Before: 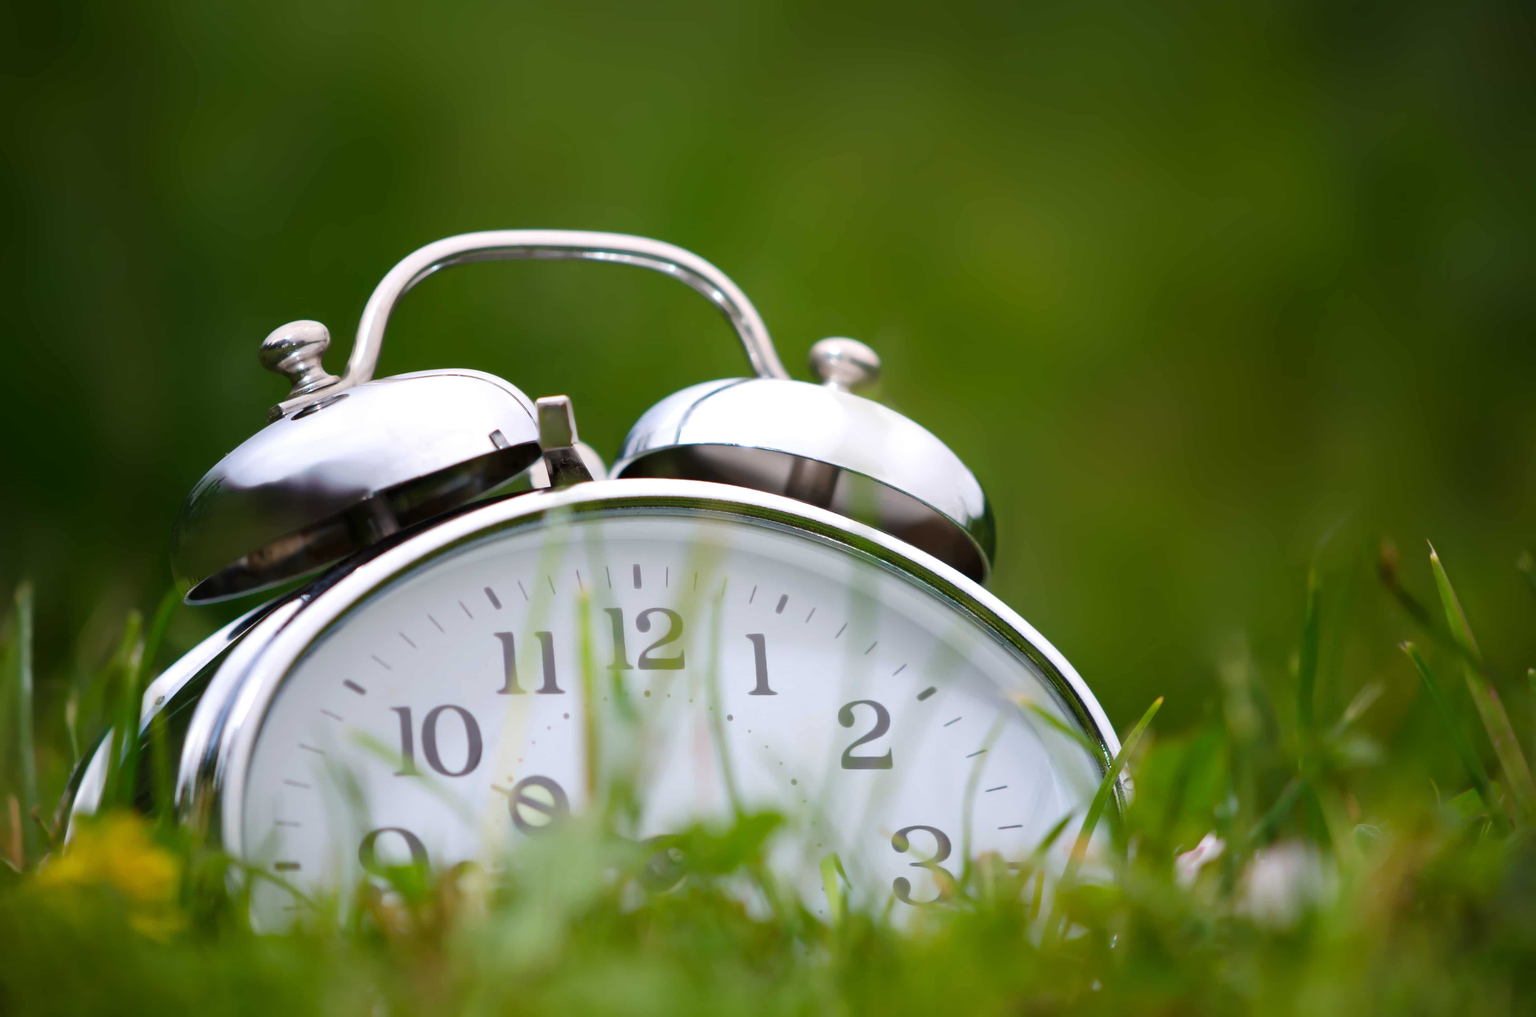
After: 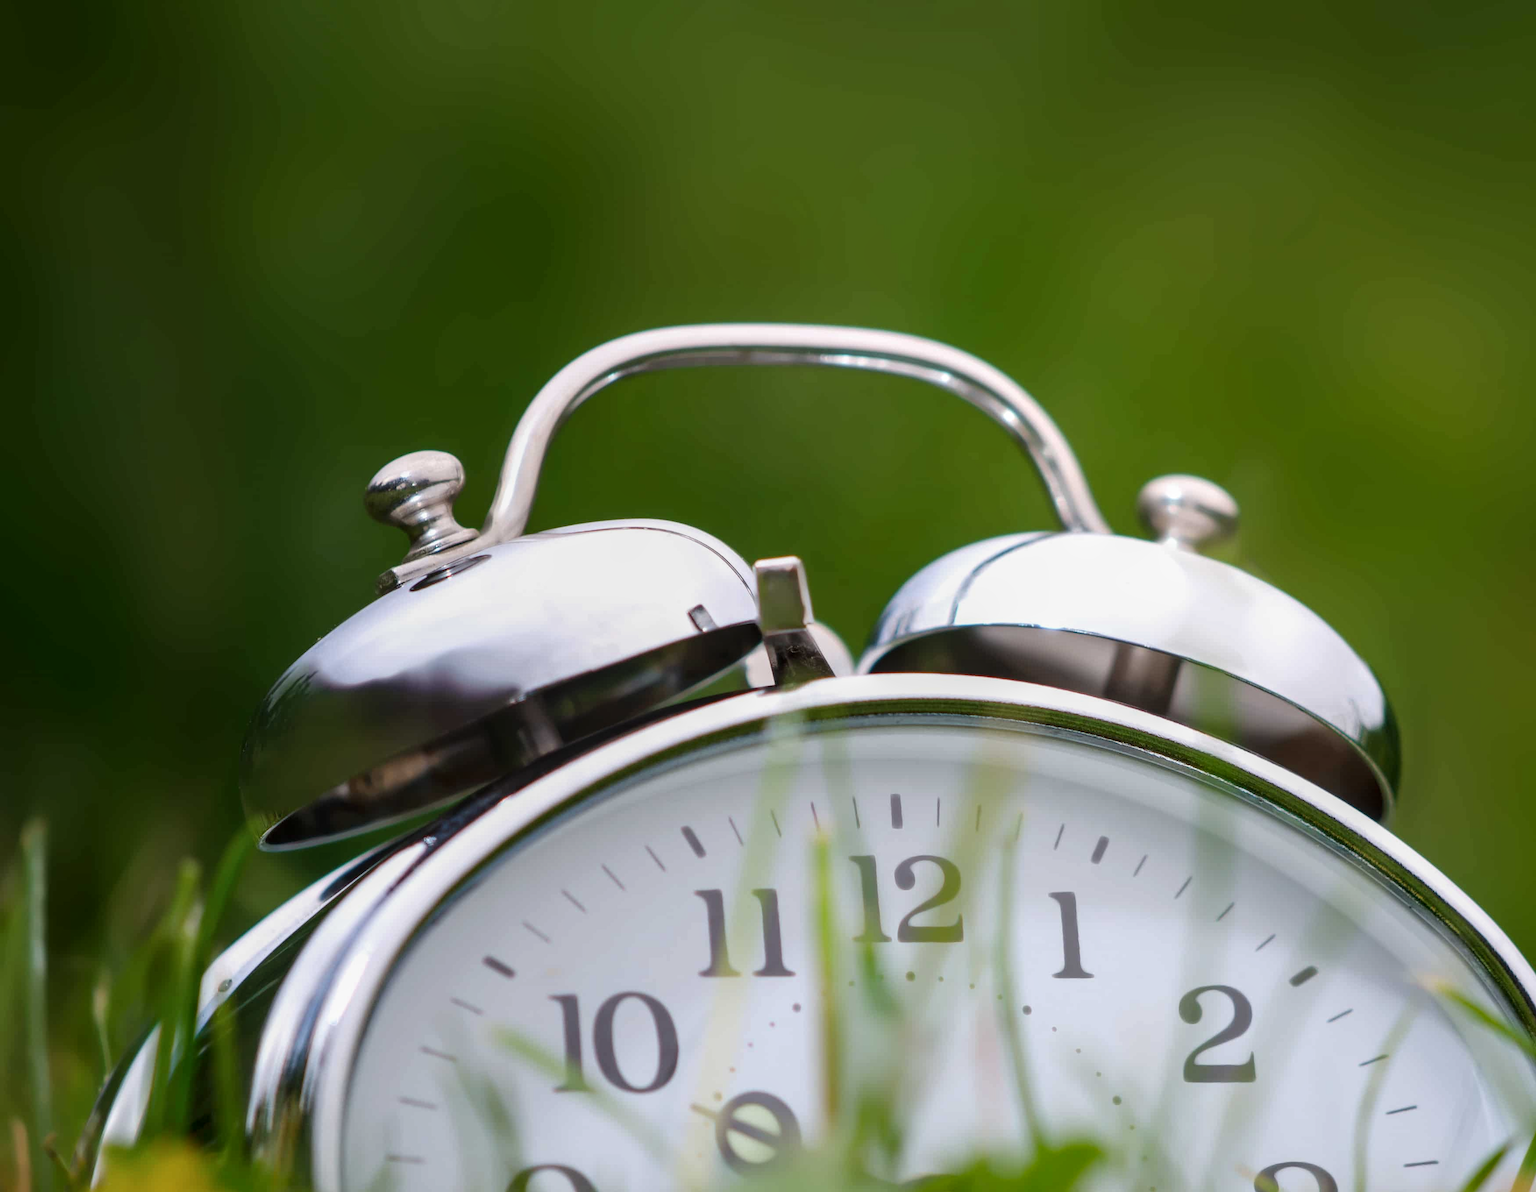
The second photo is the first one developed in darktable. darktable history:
crop: right 28.885%, bottom 16.626%
exposure: exposure -0.157 EV, compensate highlight preservation false
local contrast: on, module defaults
